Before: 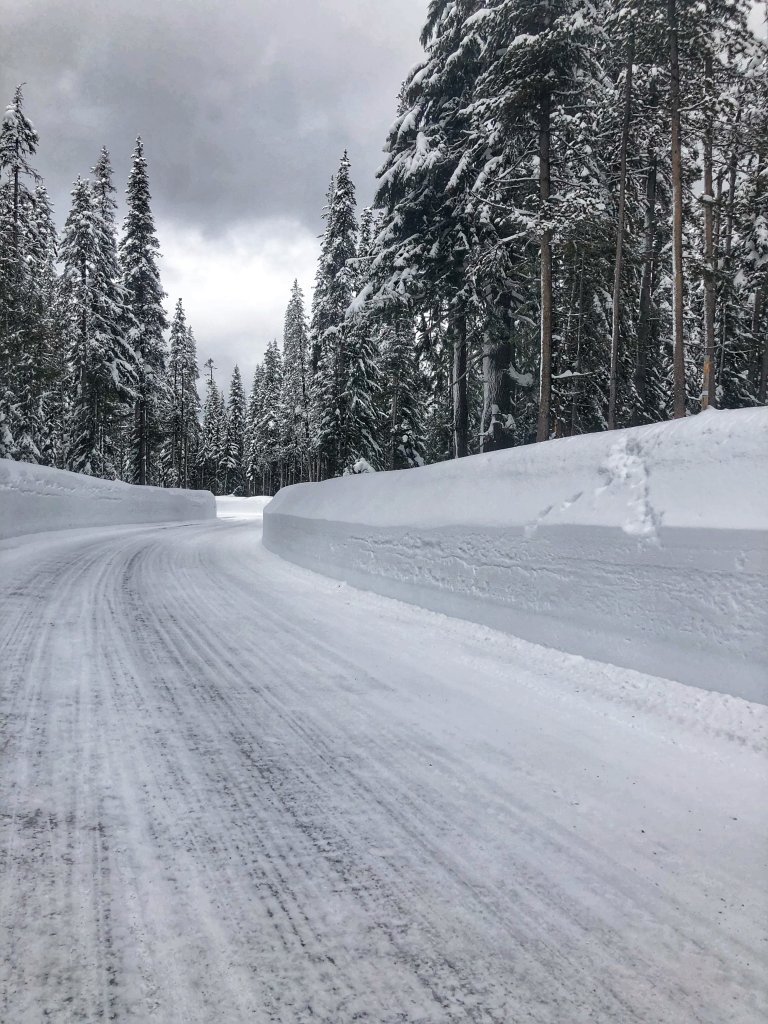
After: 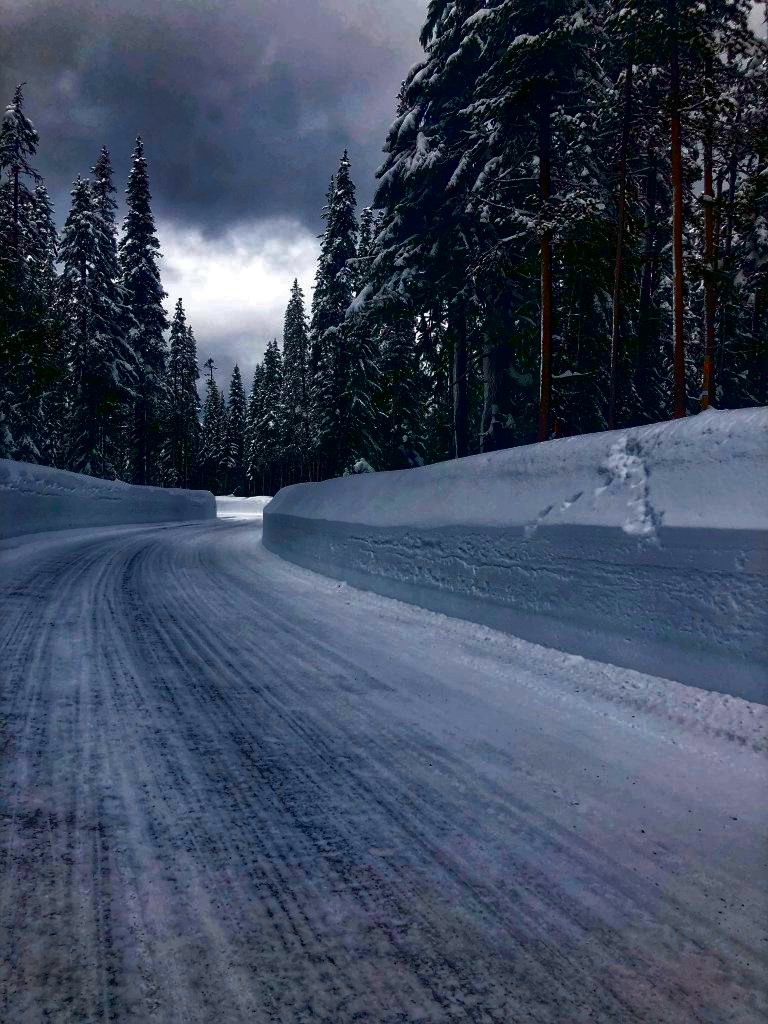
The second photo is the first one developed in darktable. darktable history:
contrast brightness saturation: brightness -1, saturation 1
color balance rgb: perceptual saturation grading › global saturation 20%, global vibrance 20%
